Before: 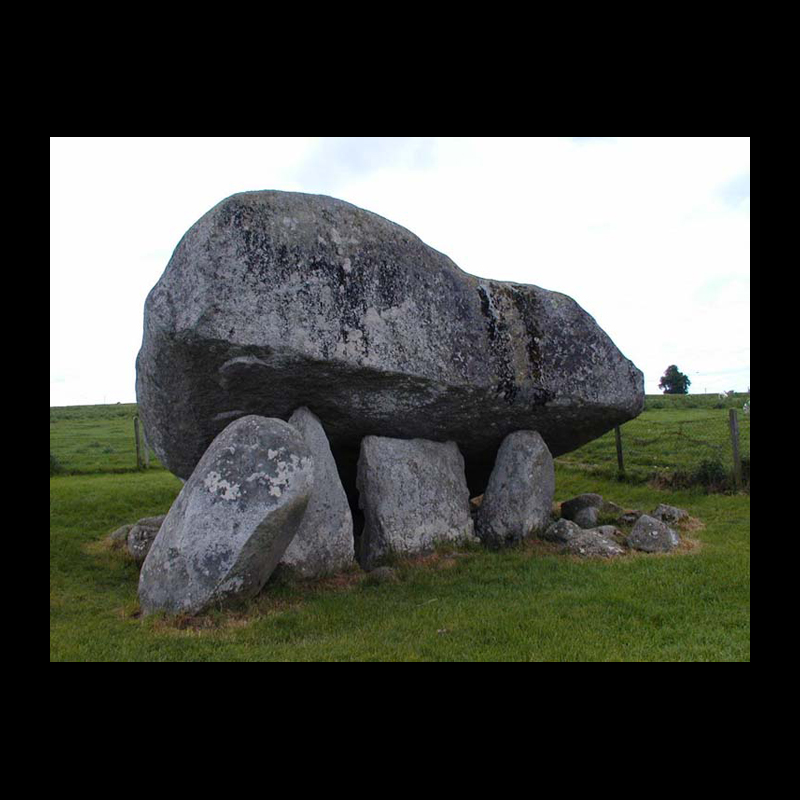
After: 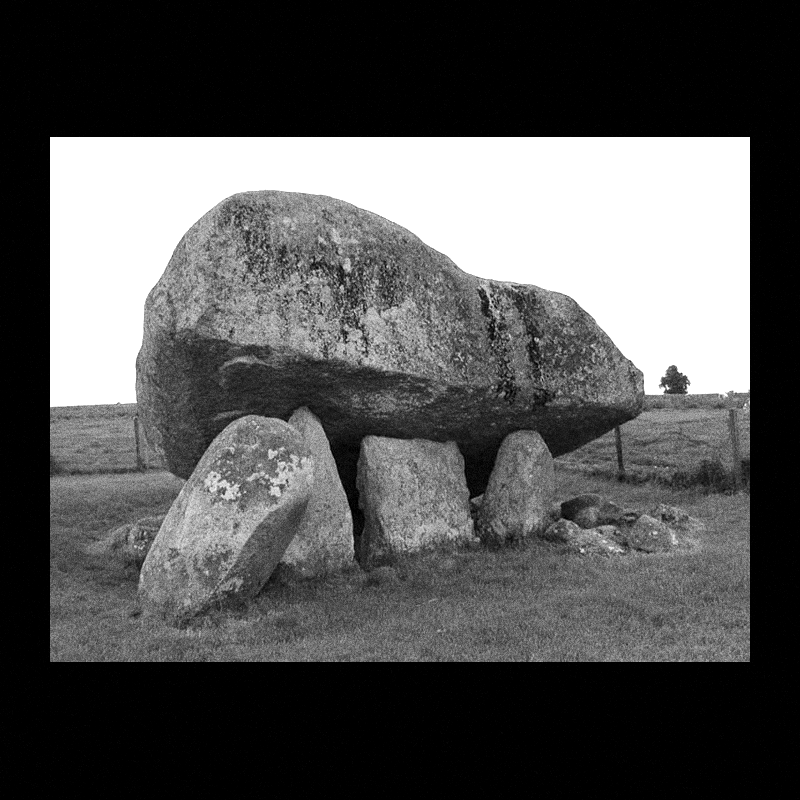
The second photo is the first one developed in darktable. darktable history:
tone equalizer: on, module defaults
exposure: black level correction 0.001, exposure 0.955 EV, compensate exposure bias true, compensate highlight preservation false
grain: coarseness 14.49 ISO, strength 48.04%, mid-tones bias 35%
monochrome: on, module defaults
color correction: highlights a* -14.62, highlights b* -16.22, shadows a* 10.12, shadows b* 29.4
